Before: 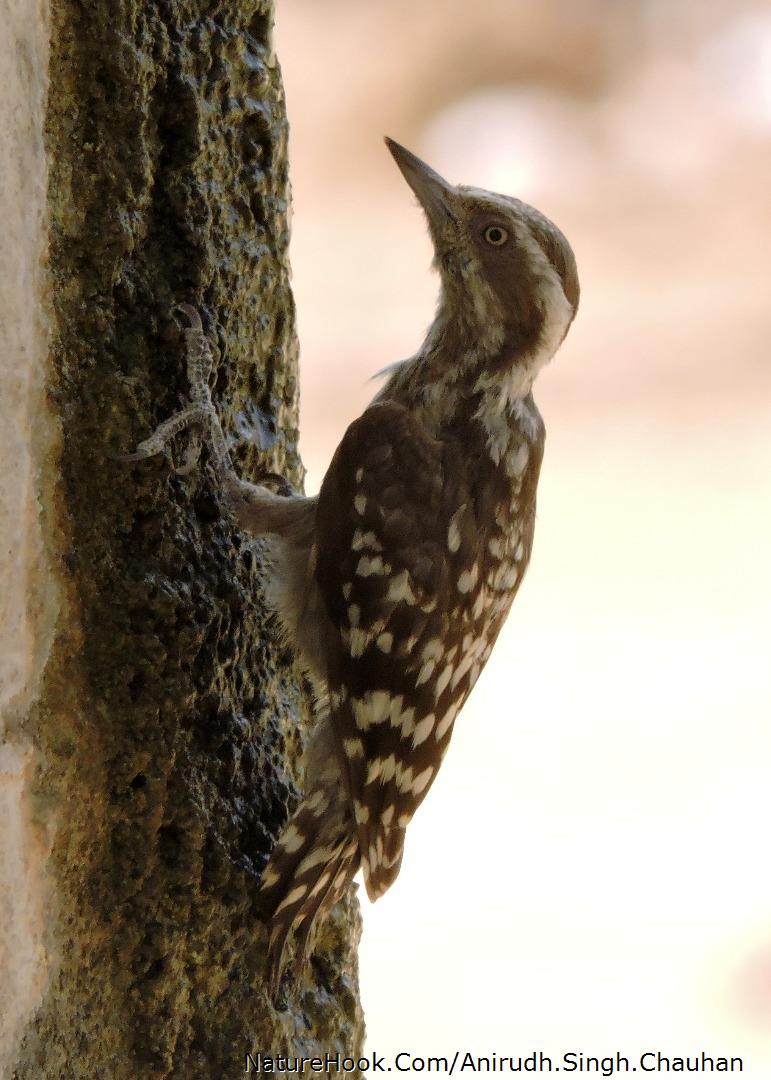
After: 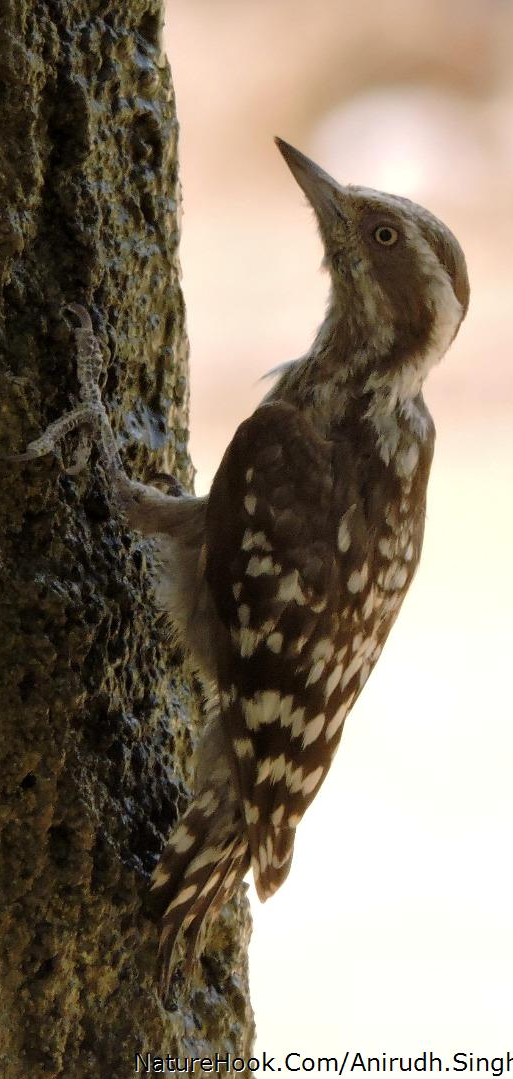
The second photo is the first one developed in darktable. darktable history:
crop and rotate: left 14.398%, right 18.957%
color zones: curves: ch0 [(0, 0.5) (0.143, 0.5) (0.286, 0.5) (0.429, 0.5) (0.571, 0.5) (0.714, 0.476) (0.857, 0.5) (1, 0.5)]; ch2 [(0, 0.5) (0.143, 0.5) (0.286, 0.5) (0.429, 0.5) (0.571, 0.5) (0.714, 0.487) (0.857, 0.5) (1, 0.5)]
tone equalizer: edges refinement/feathering 500, mask exposure compensation -1.57 EV, preserve details no
